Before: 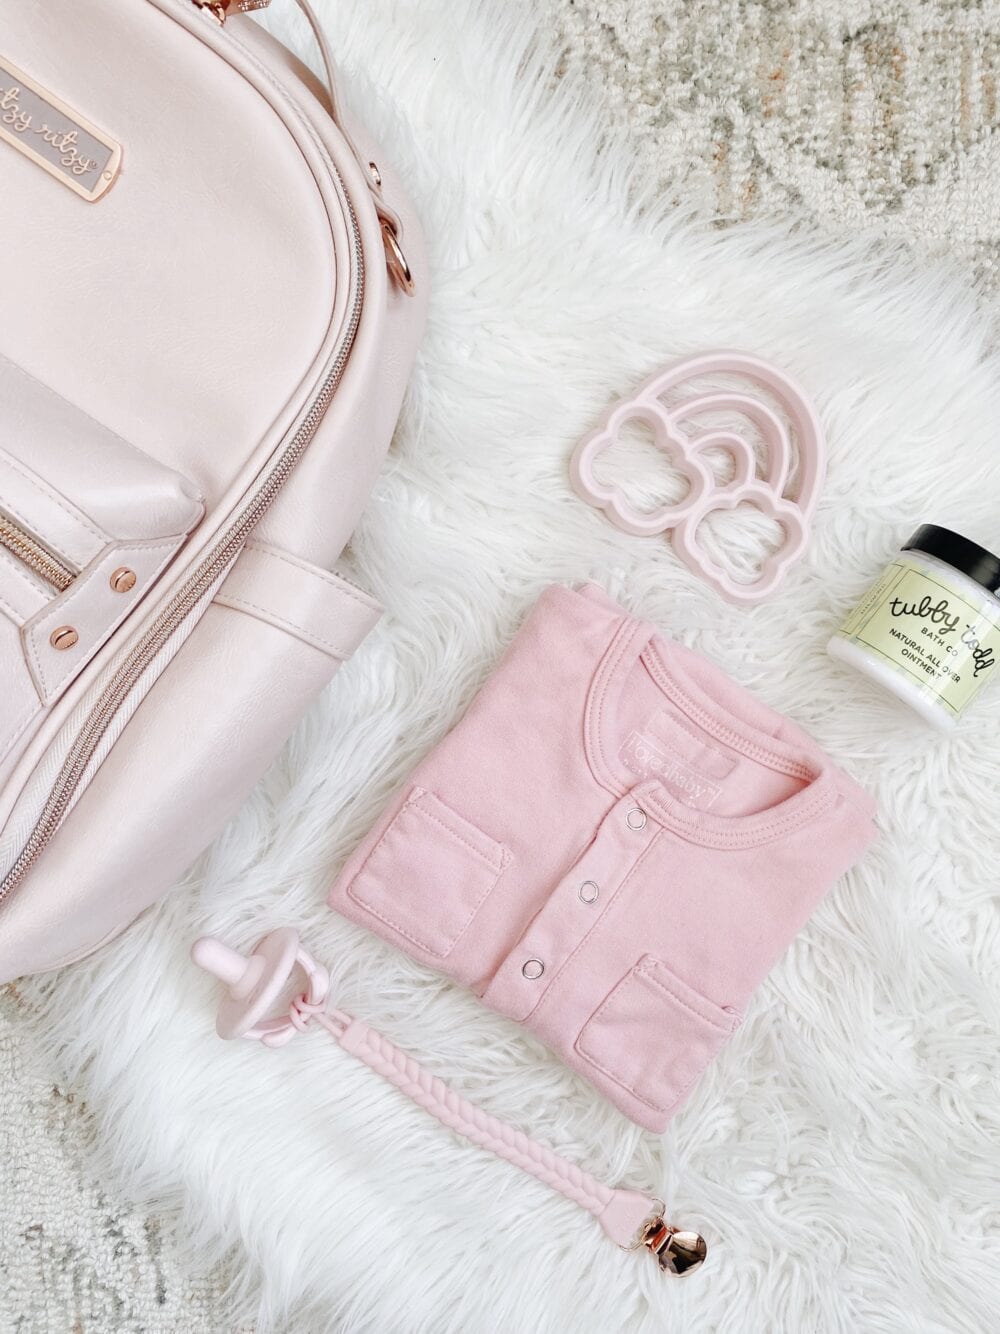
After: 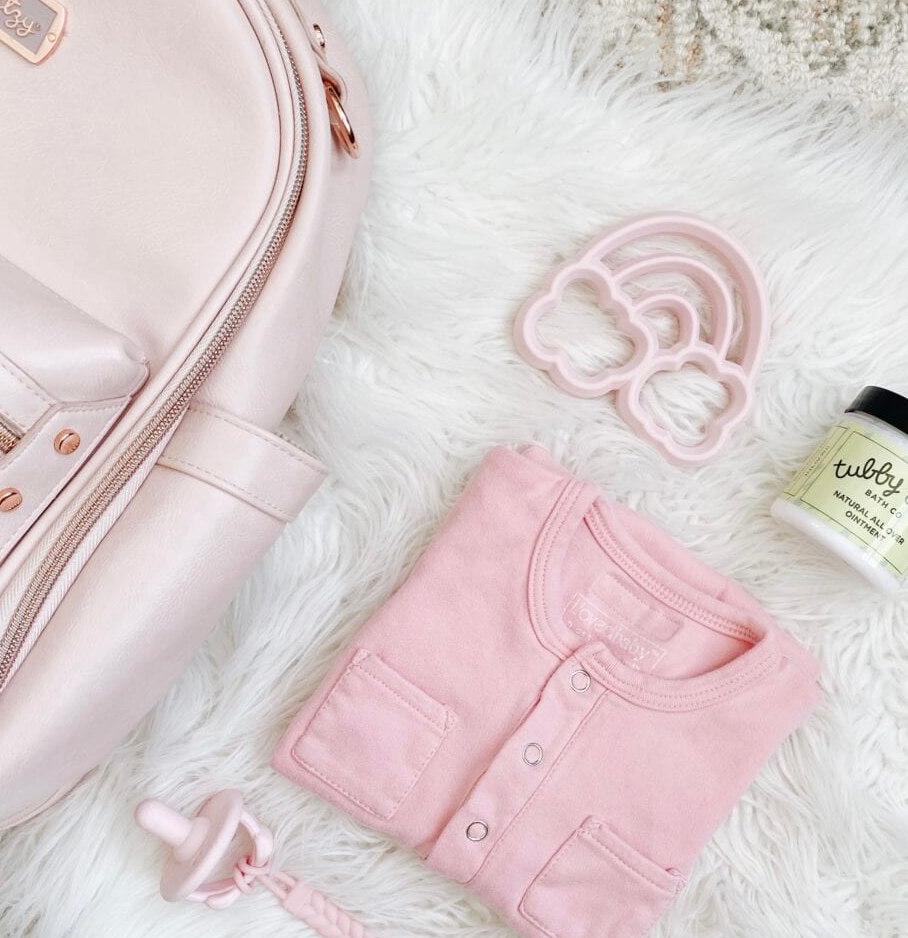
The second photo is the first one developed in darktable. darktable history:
crop: left 5.651%, top 10.348%, right 3.485%, bottom 19.268%
